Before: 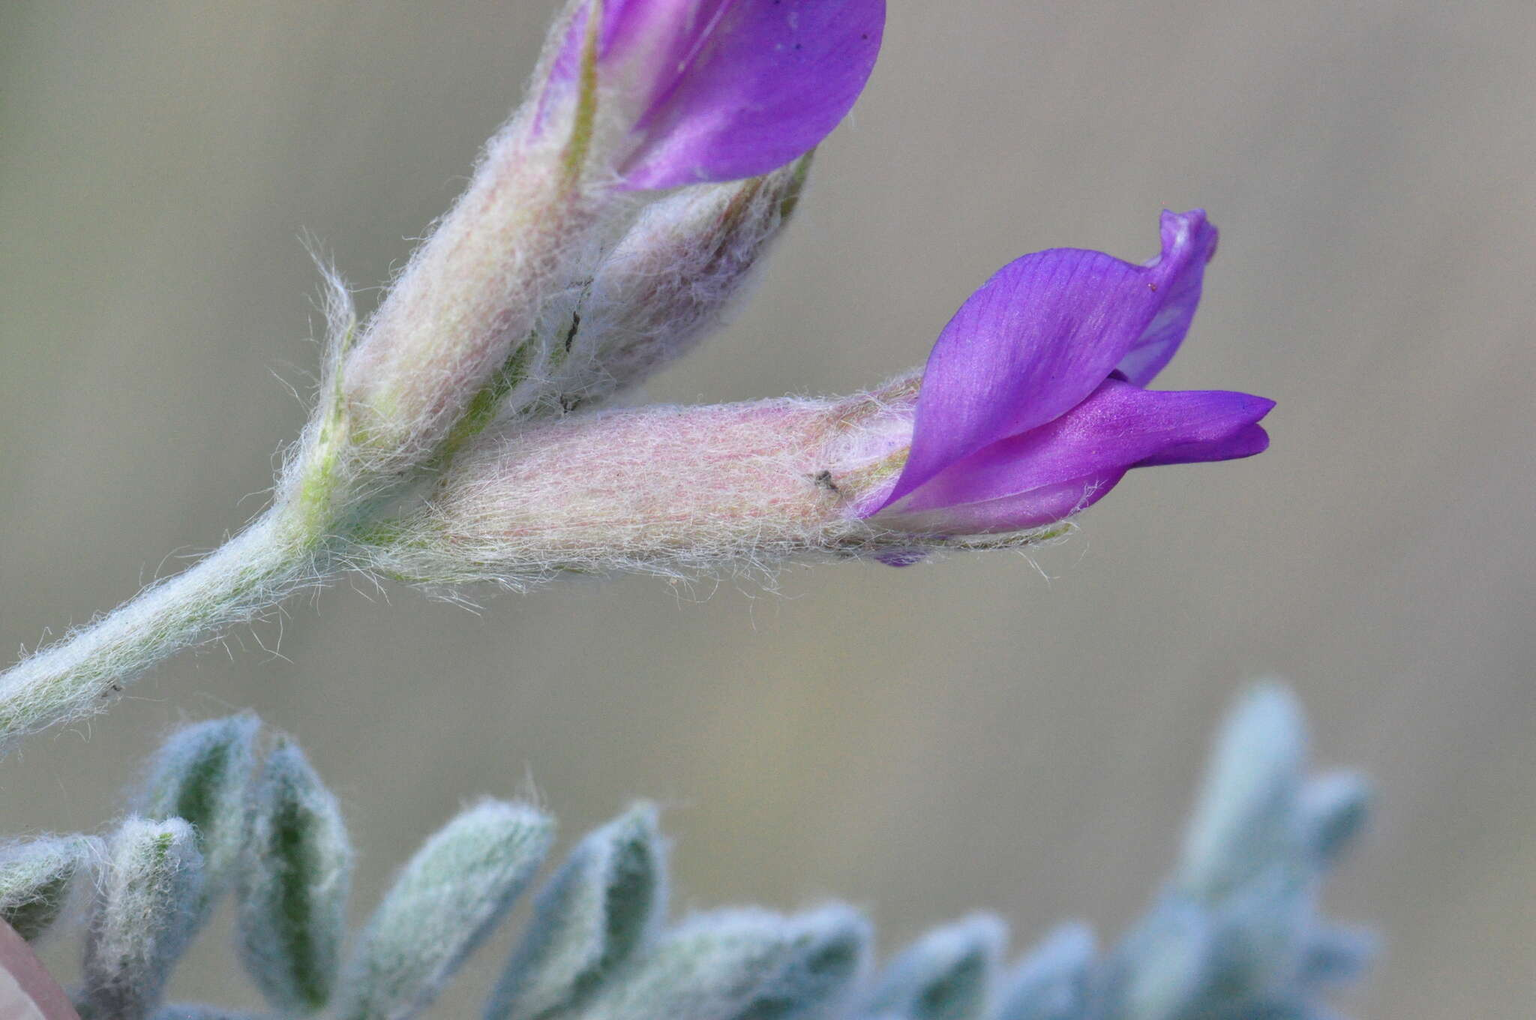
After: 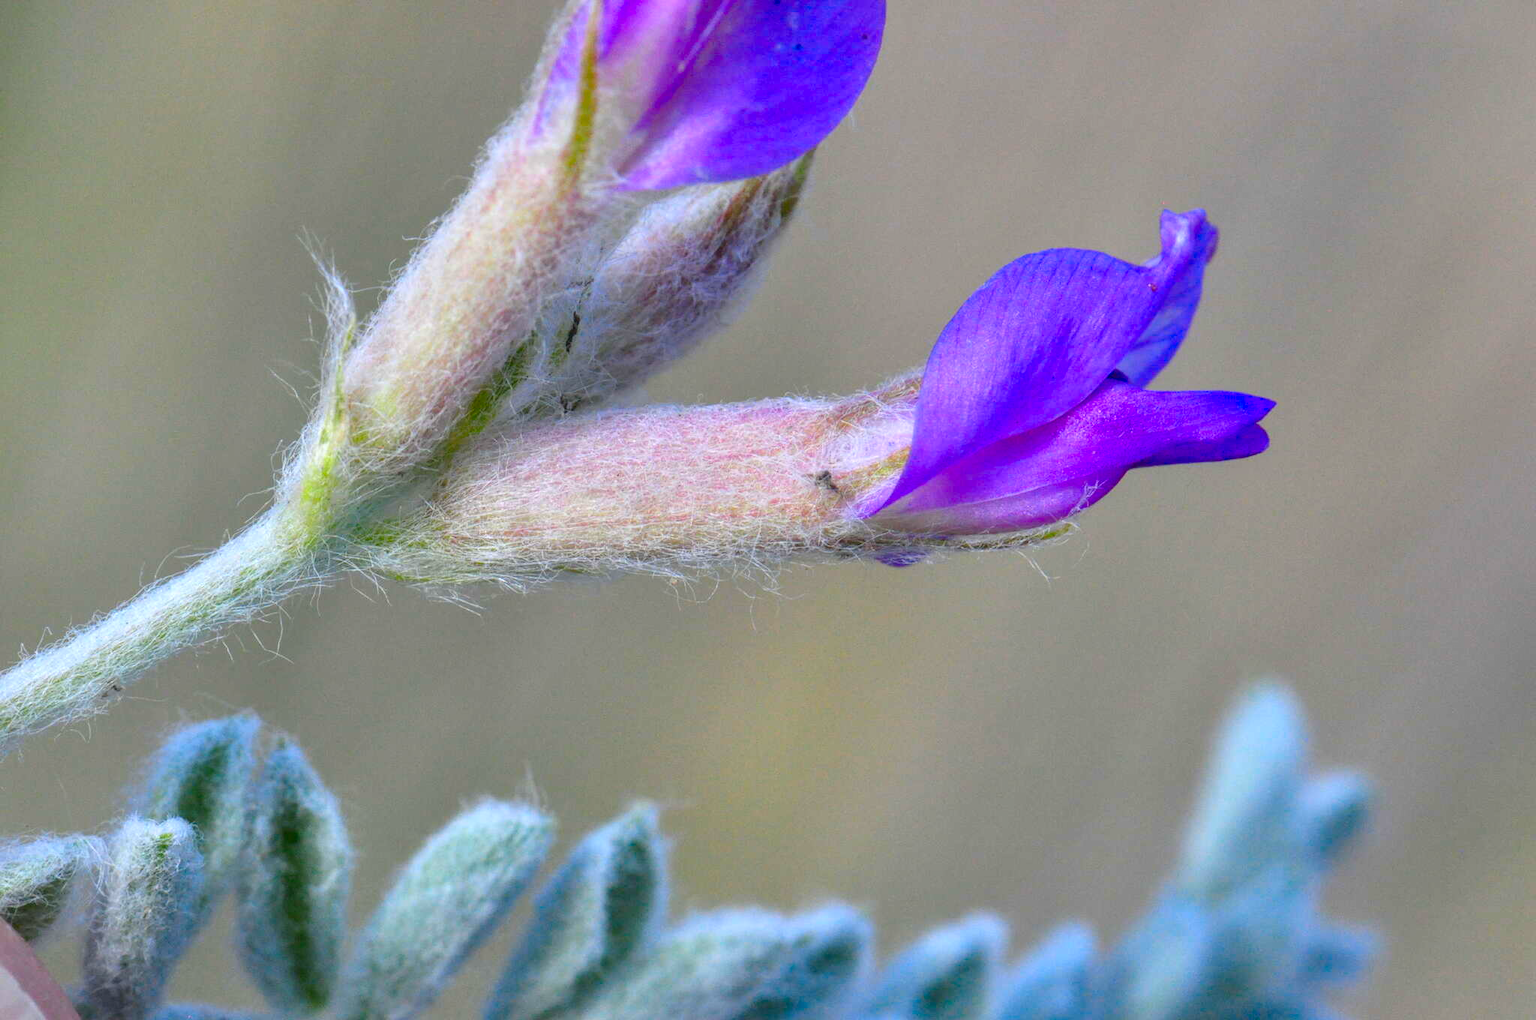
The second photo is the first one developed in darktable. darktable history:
tone equalizer: on, module defaults
local contrast: on, module defaults
color contrast: green-magenta contrast 1.55, blue-yellow contrast 1.83
